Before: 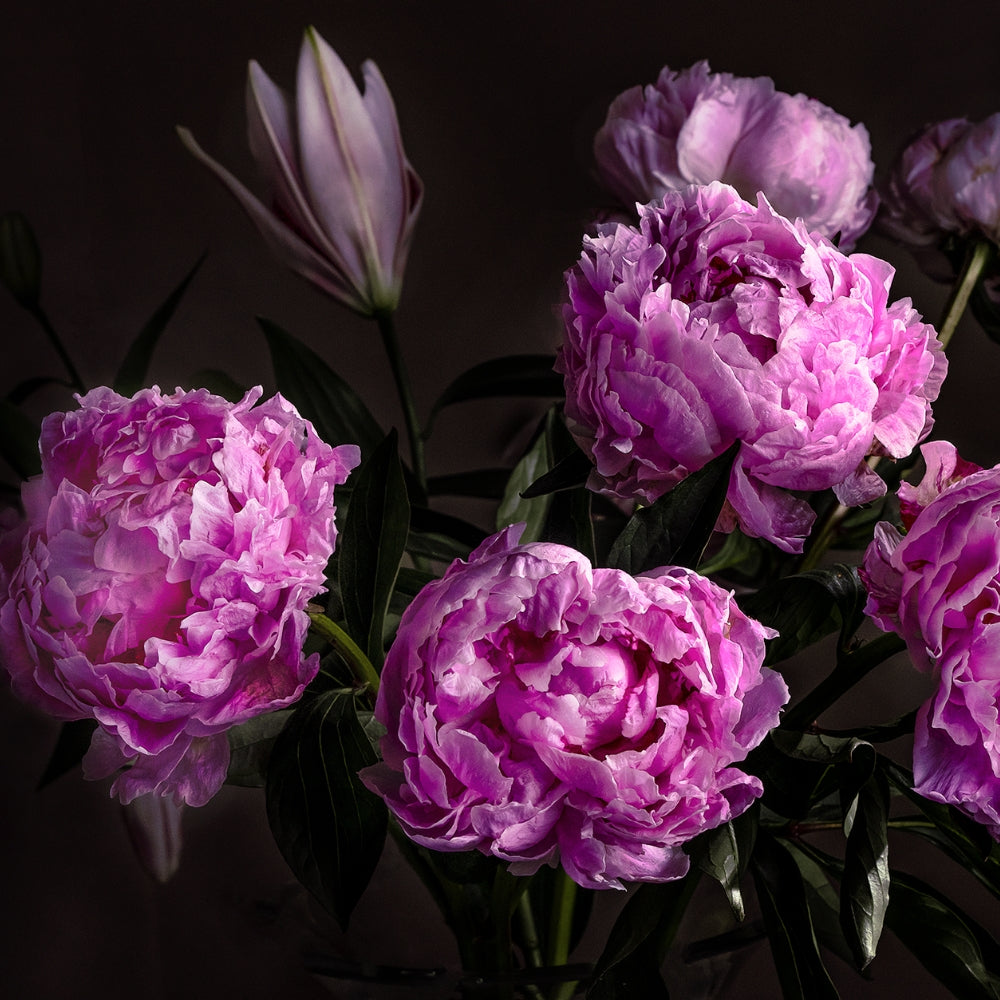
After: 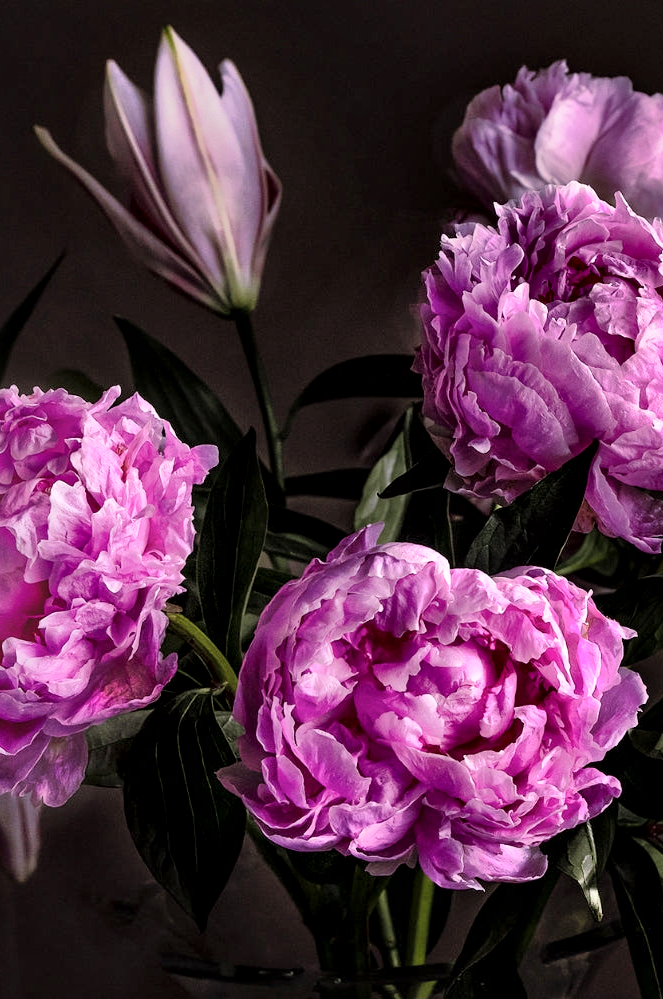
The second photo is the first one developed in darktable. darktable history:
crop and rotate: left 14.285%, right 19.353%
local contrast: mode bilateral grid, contrast 21, coarseness 51, detail 159%, midtone range 0.2
shadows and highlights: soften with gaussian
